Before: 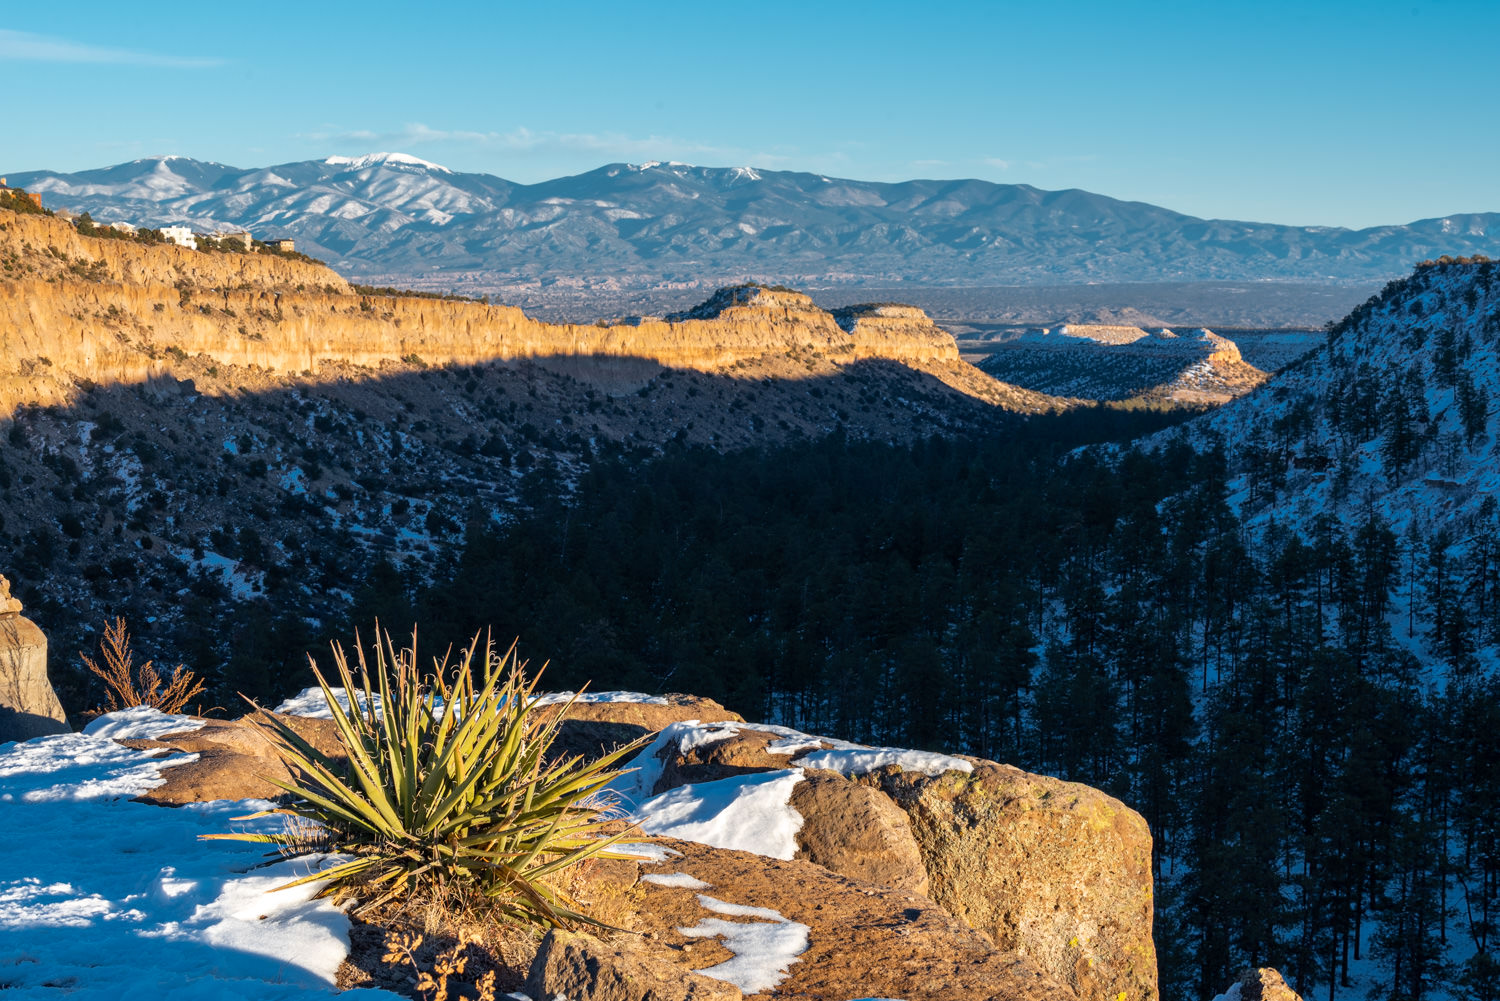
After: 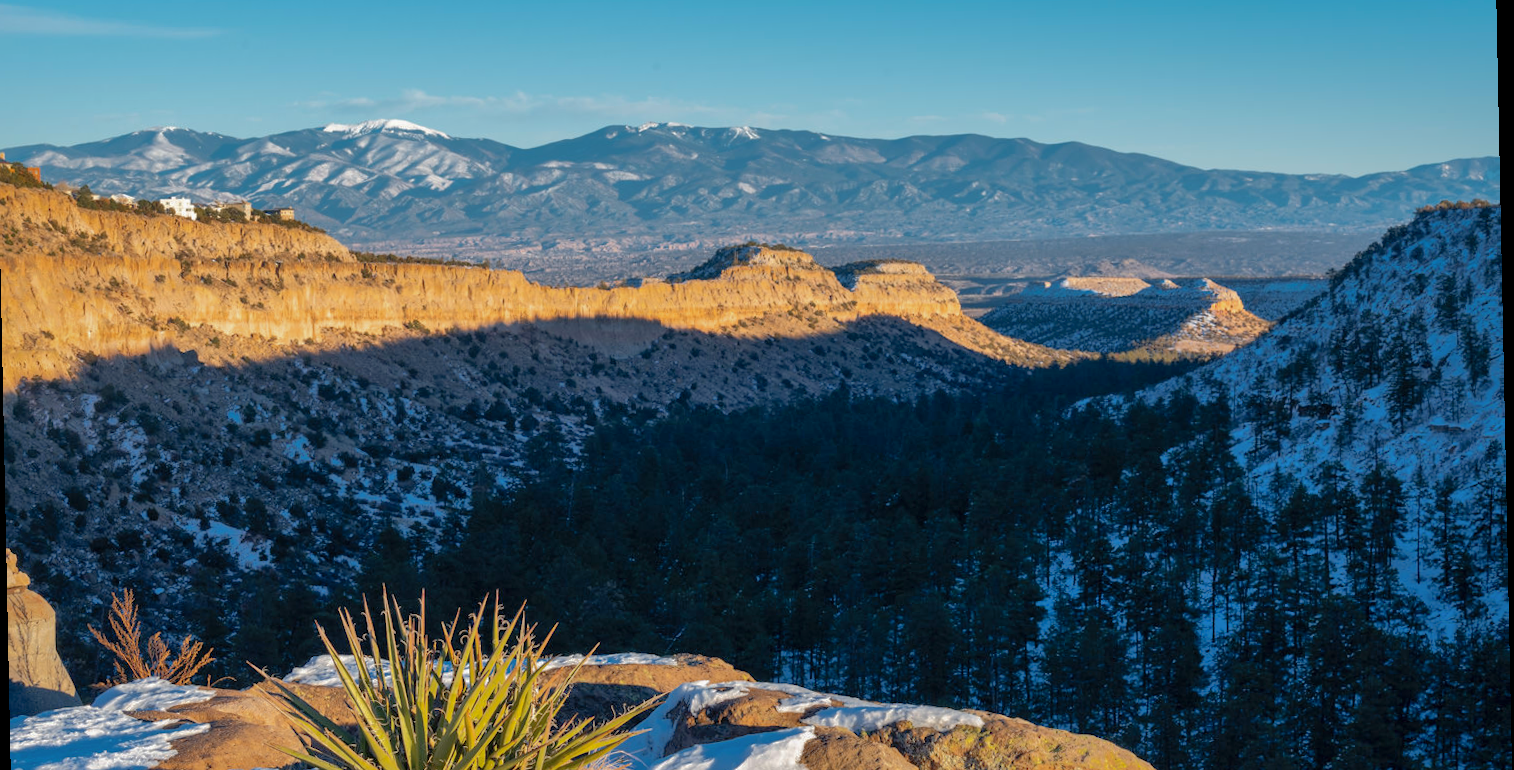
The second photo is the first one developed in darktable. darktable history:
exposure: exposure -0.04 EV, compensate highlight preservation false
rotate and perspective: rotation -1.17°, automatic cropping off
shadows and highlights: highlights -60
crop: left 0.387%, top 5.469%, bottom 19.809%
